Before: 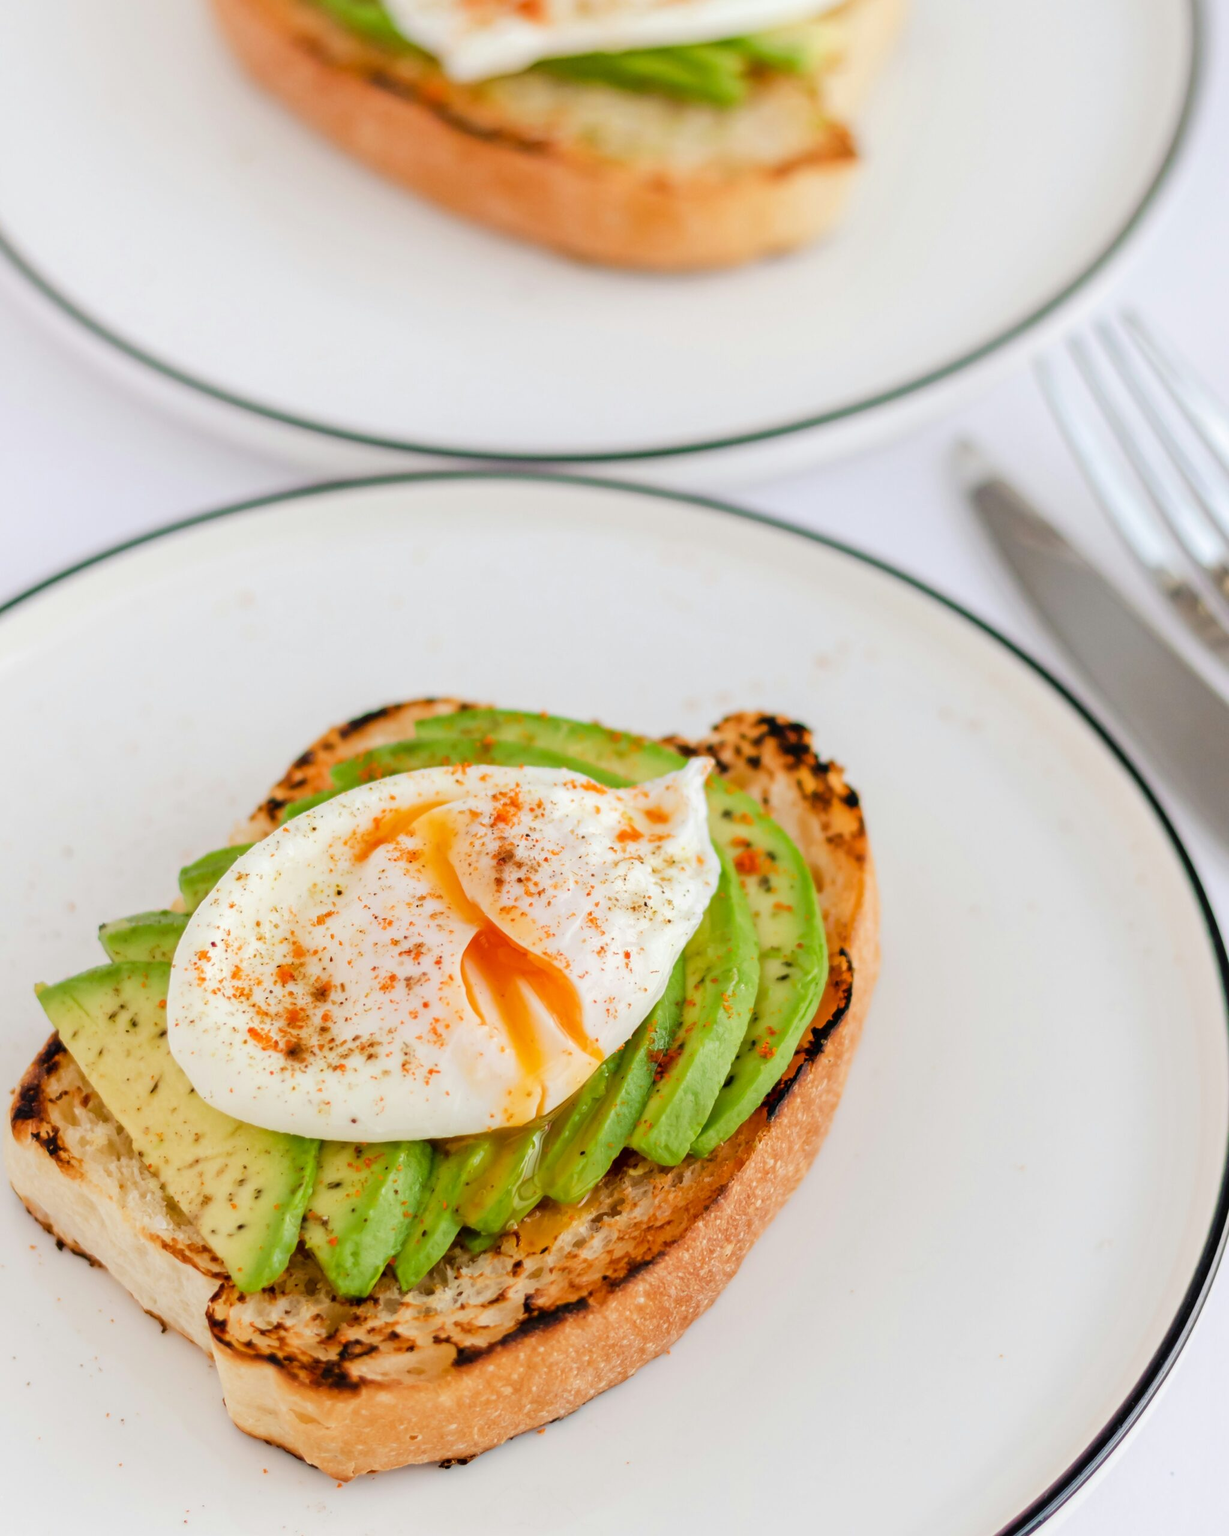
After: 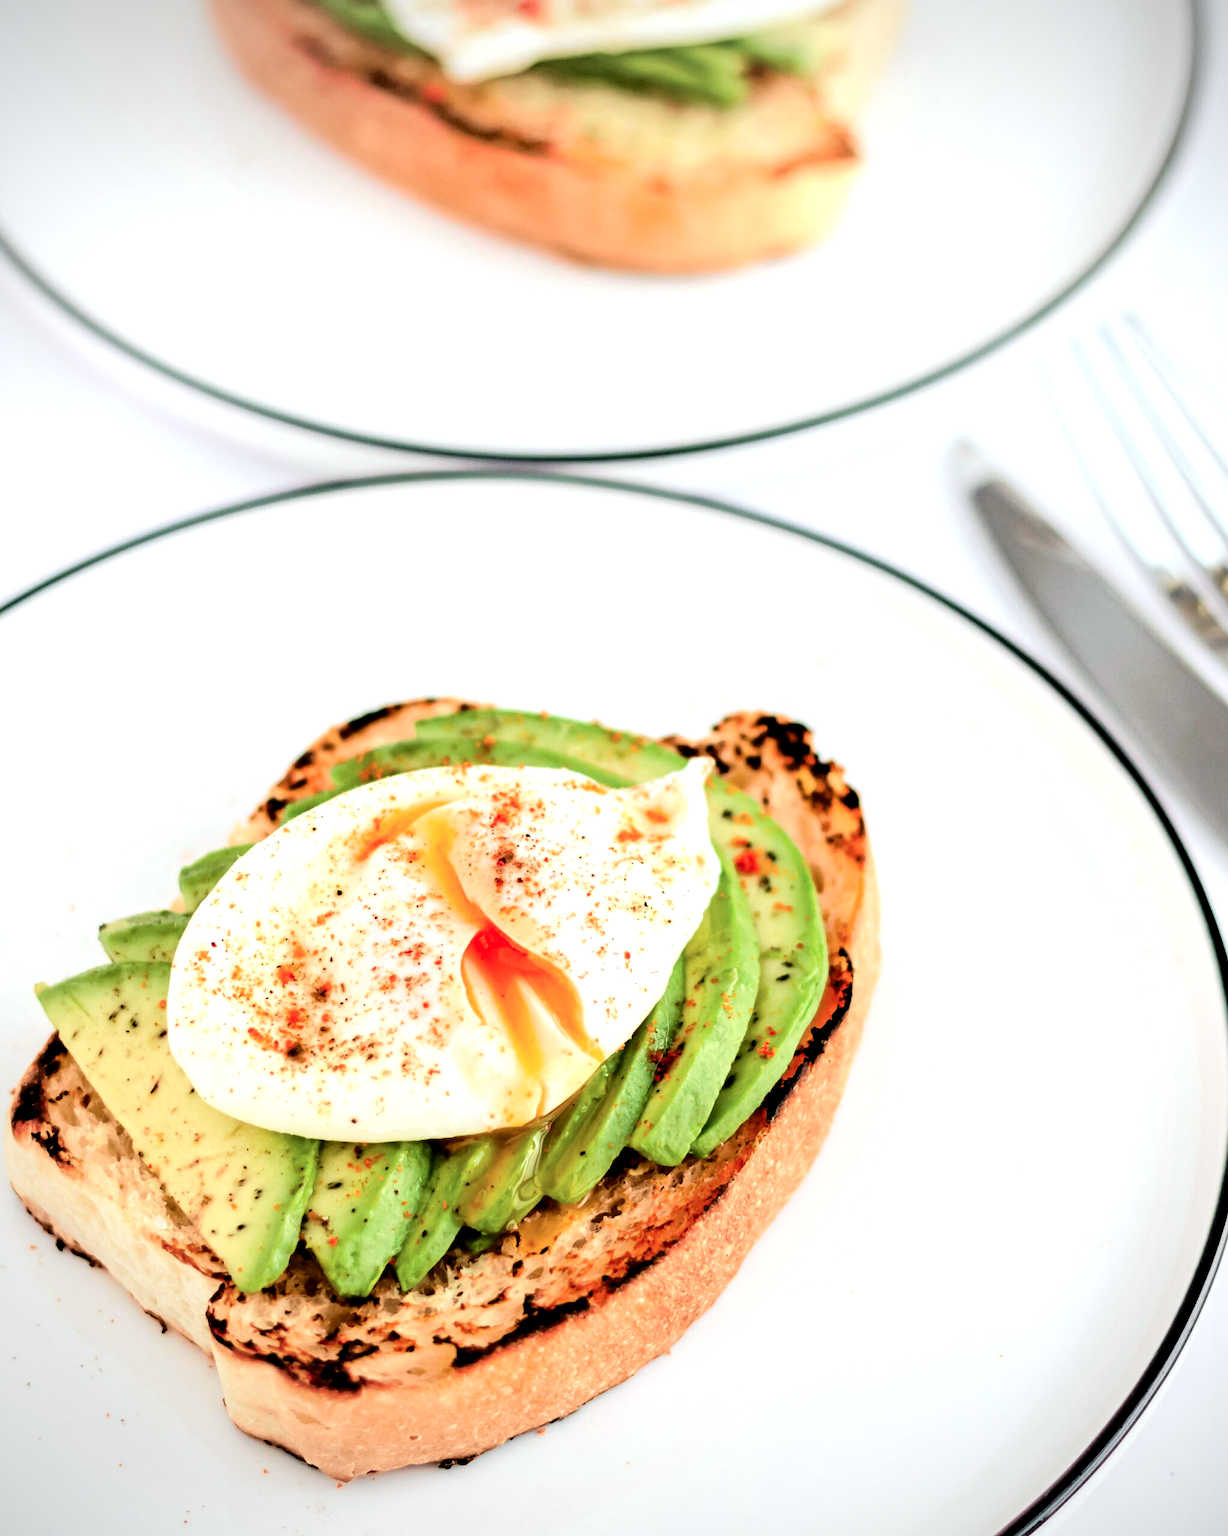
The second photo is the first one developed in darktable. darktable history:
exposure: black level correction 0.009, exposure -0.159 EV, compensate highlight preservation false
vignetting: on, module defaults
levels: levels [0.031, 0.5, 0.969]
tone curve: curves: ch0 [(0, 0) (0.081, 0.044) (0.192, 0.125) (0.283, 0.238) (0.416, 0.449) (0.495, 0.524) (0.686, 0.743) (0.826, 0.865) (0.978, 0.988)]; ch1 [(0, 0) (0.161, 0.092) (0.35, 0.33) (0.392, 0.392) (0.427, 0.426) (0.479, 0.472) (0.505, 0.497) (0.521, 0.514) (0.547, 0.568) (0.579, 0.597) (0.625, 0.627) (0.678, 0.733) (1, 1)]; ch2 [(0, 0) (0.346, 0.362) (0.404, 0.427) (0.502, 0.495) (0.531, 0.523) (0.549, 0.554) (0.582, 0.596) (0.629, 0.642) (0.717, 0.678) (1, 1)], color space Lab, independent channels, preserve colors none
tone equalizer: -8 EV -0.75 EV, -7 EV -0.7 EV, -6 EV -0.6 EV, -5 EV -0.4 EV, -3 EV 0.4 EV, -2 EV 0.6 EV, -1 EV 0.7 EV, +0 EV 0.75 EV, edges refinement/feathering 500, mask exposure compensation -1.57 EV, preserve details no
